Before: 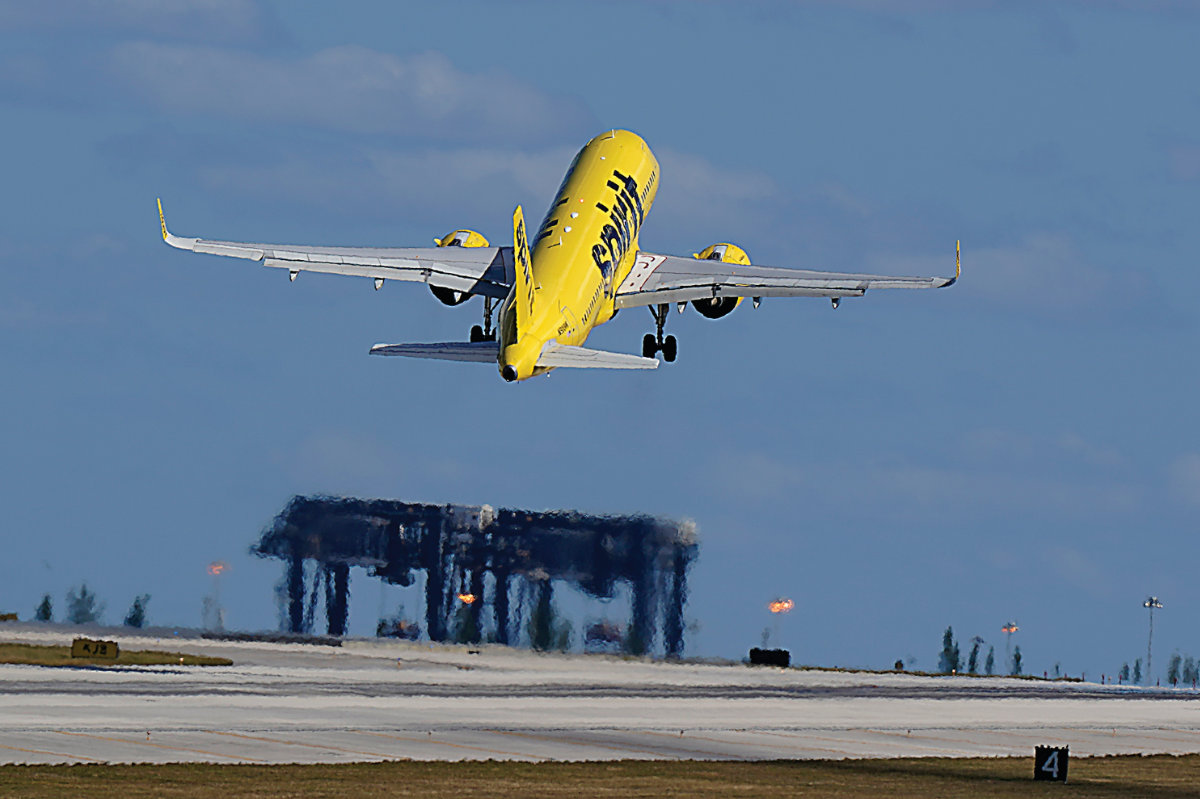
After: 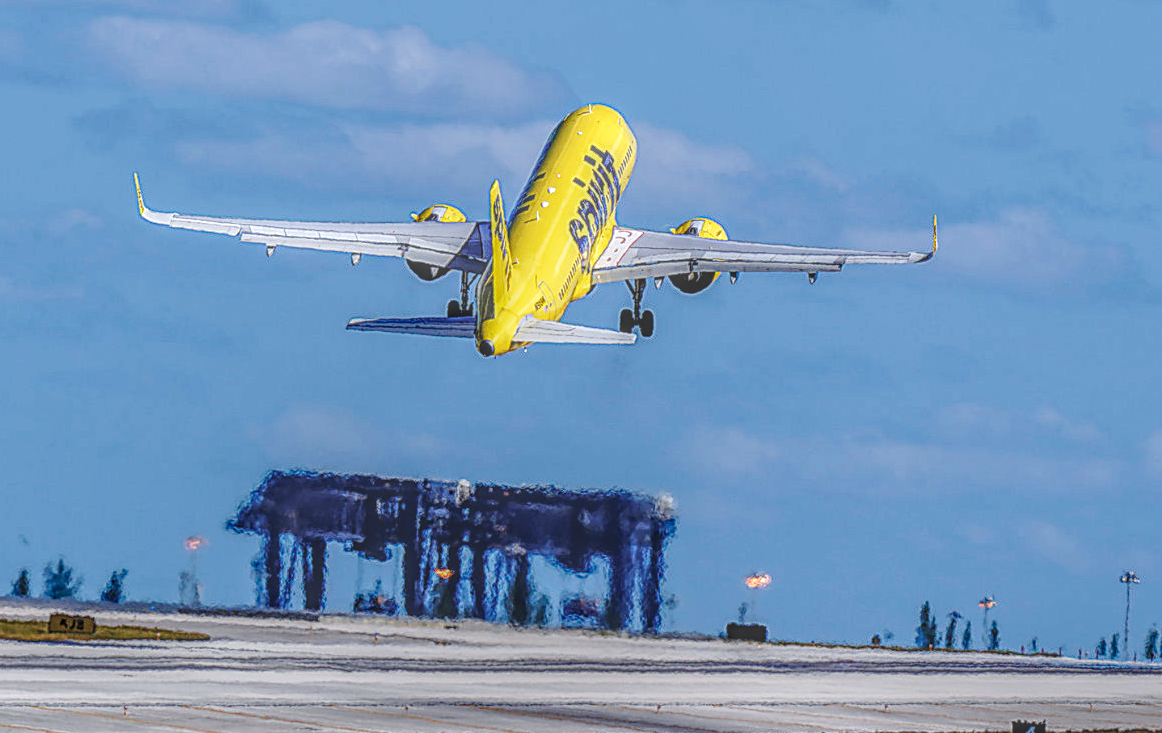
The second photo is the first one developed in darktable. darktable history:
crop: left 1.964%, top 3.251%, right 1.122%, bottom 4.933%
color calibration: illuminant as shot in camera, x 0.358, y 0.373, temperature 4628.91 K
base curve: curves: ch0 [(0, 0) (0.036, 0.025) (0.121, 0.166) (0.206, 0.329) (0.605, 0.79) (1, 1)], preserve colors none
local contrast: highlights 0%, shadows 0%, detail 200%, midtone range 0.25
